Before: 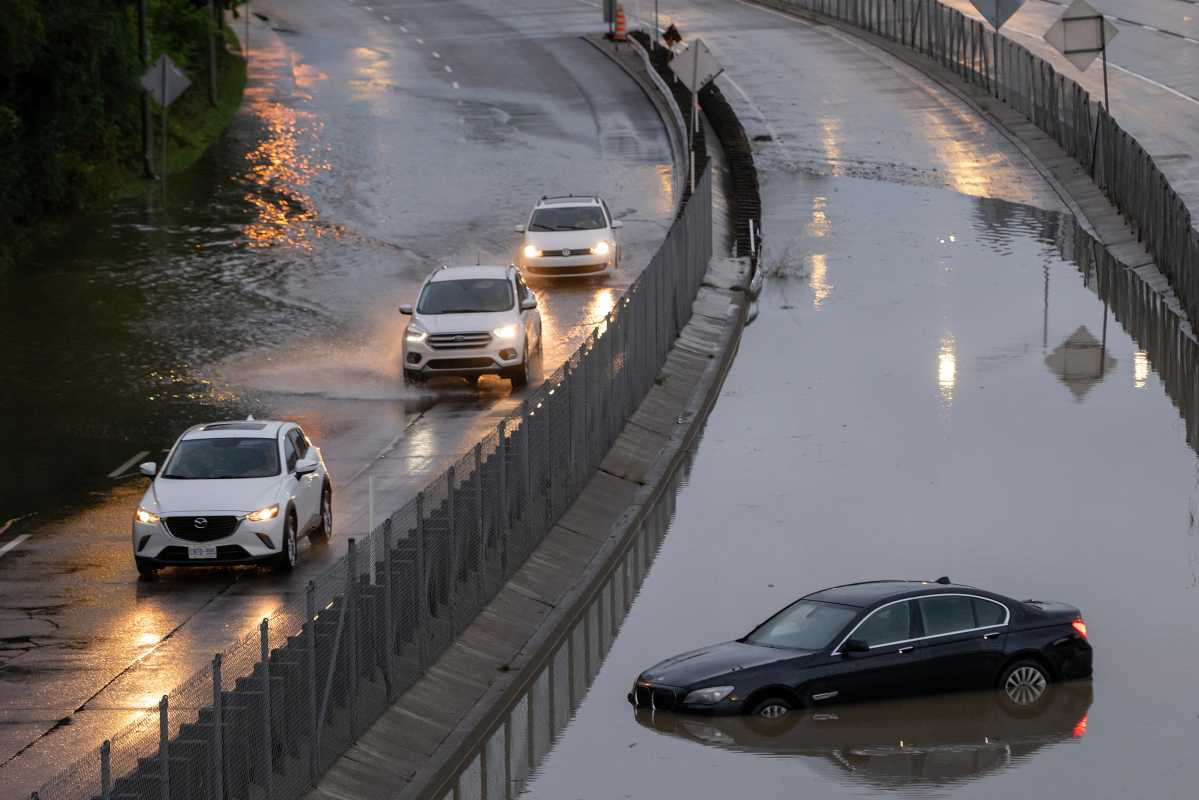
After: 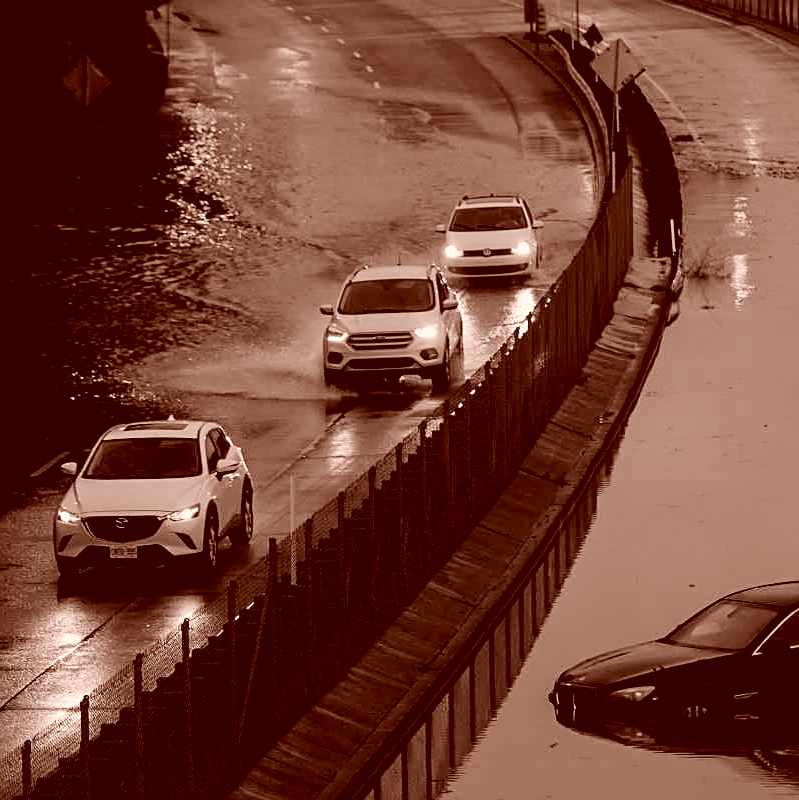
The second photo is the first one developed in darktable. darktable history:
contrast brightness saturation: saturation -1
color correction: highlights a* 9.03, highlights b* 8.71, shadows a* 40, shadows b* 40, saturation 0.8
exposure: black level correction 0.005, exposure 0.001 EV, compensate highlight preservation false
crop and rotate: left 6.617%, right 26.717%
levels: levels [0.116, 0.574, 1]
sharpen: on, module defaults
tone curve: curves: ch0 [(0, 0) (0.037, 0.025) (0.131, 0.093) (0.275, 0.256) (0.476, 0.517) (0.607, 0.667) (0.691, 0.745) (0.789, 0.836) (0.911, 0.925) (0.997, 0.995)]; ch1 [(0, 0) (0.301, 0.3) (0.444, 0.45) (0.493, 0.495) (0.507, 0.503) (0.534, 0.533) (0.582, 0.58) (0.658, 0.693) (0.746, 0.77) (1, 1)]; ch2 [(0, 0) (0.246, 0.233) (0.36, 0.352) (0.415, 0.418) (0.476, 0.492) (0.502, 0.504) (0.525, 0.518) (0.539, 0.544) (0.586, 0.602) (0.634, 0.651) (0.706, 0.727) (0.853, 0.852) (1, 0.951)], color space Lab, independent channels, preserve colors none
white balance: red 0.98, blue 1.034
